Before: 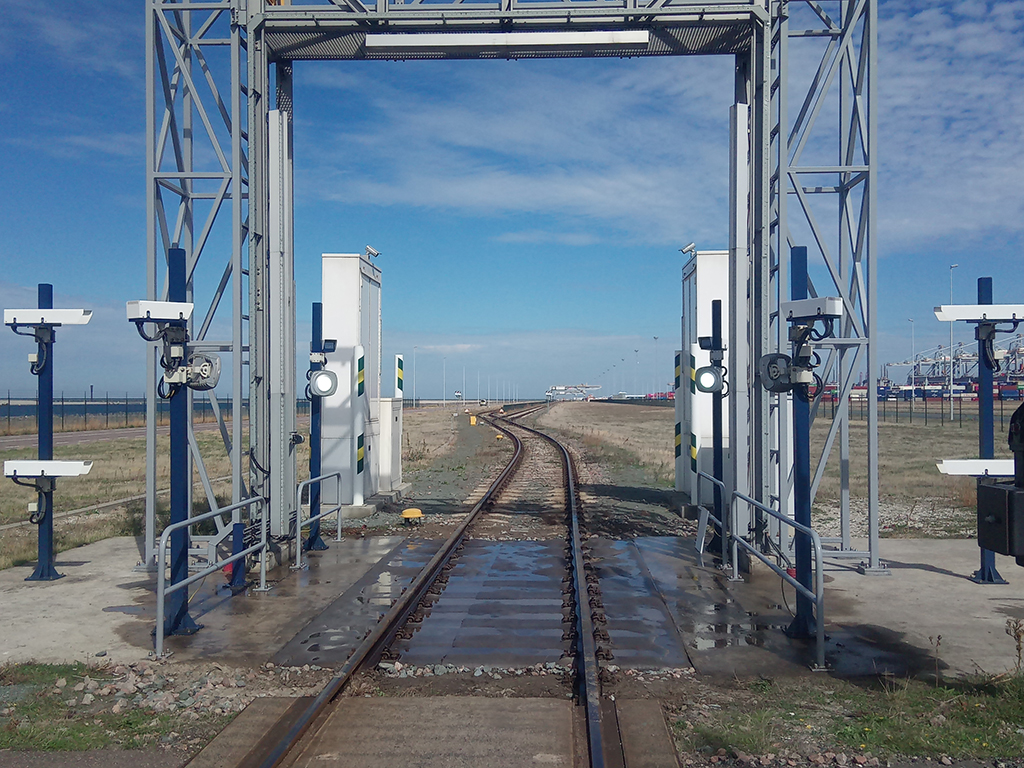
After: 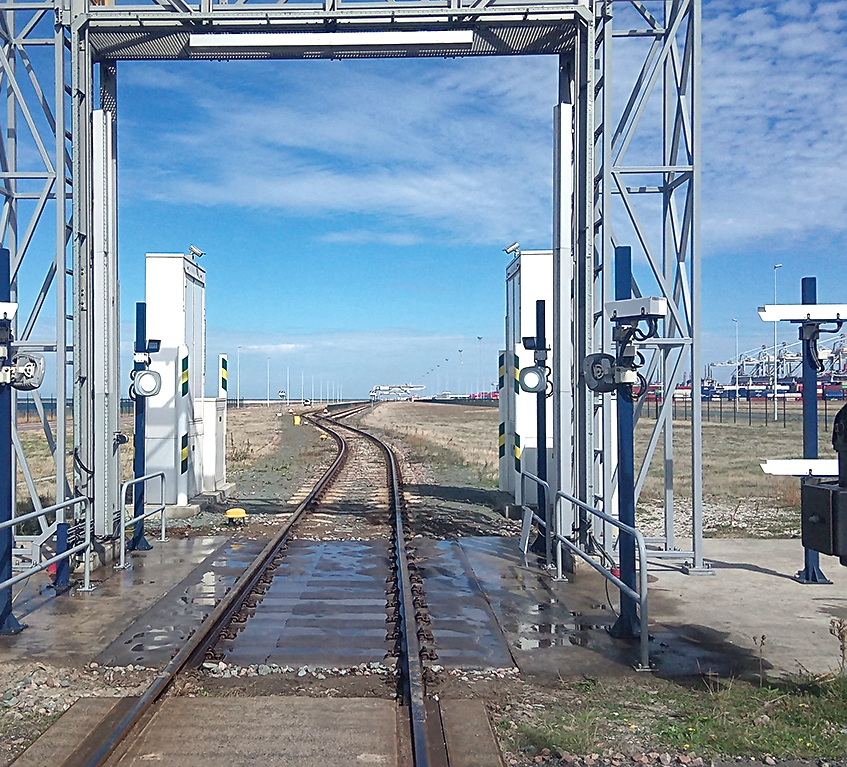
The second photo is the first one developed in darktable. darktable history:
crop: left 17.26%, bottom 0.034%
sharpen: on, module defaults
shadows and highlights: low approximation 0.01, soften with gaussian
exposure: black level correction 0, exposure 0.698 EV, compensate highlight preservation false
